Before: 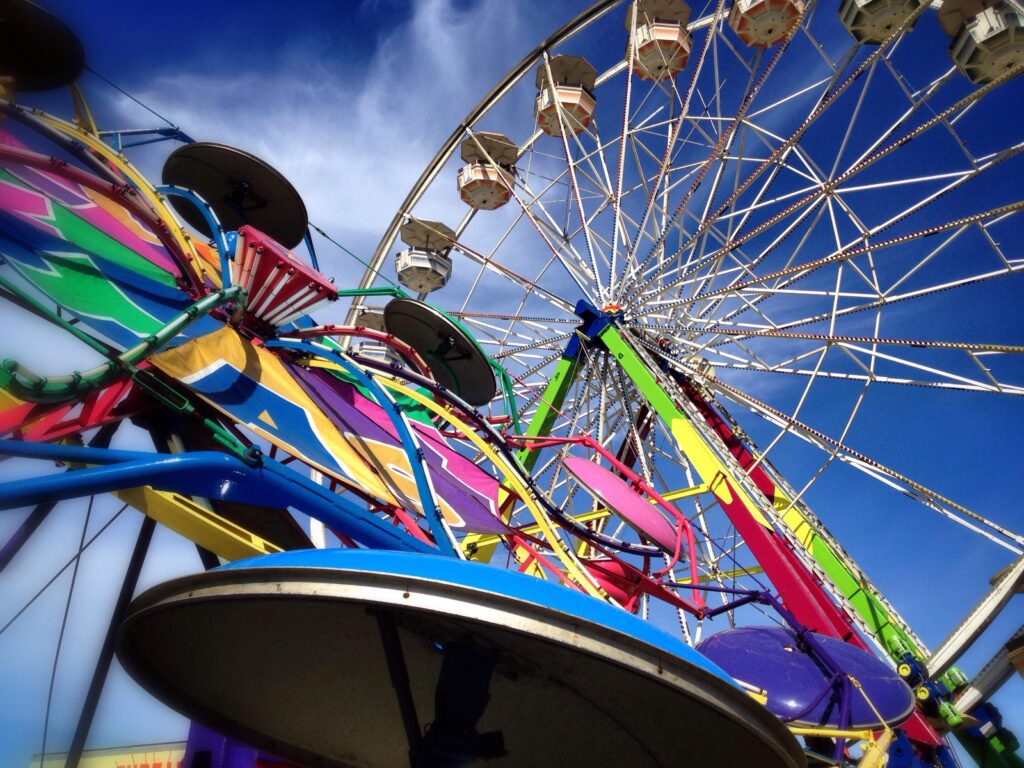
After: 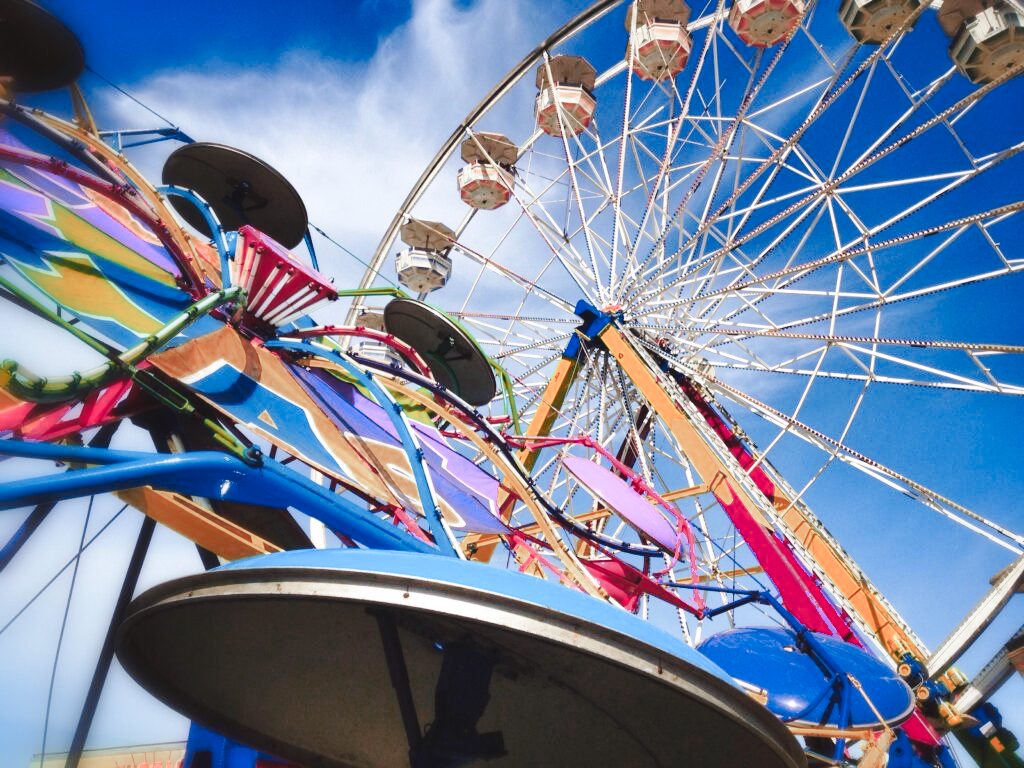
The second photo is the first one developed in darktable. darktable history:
contrast brightness saturation: saturation -0.05
base curve: curves: ch0 [(0, 0.007) (0.028, 0.063) (0.121, 0.311) (0.46, 0.743) (0.859, 0.957) (1, 1)], preserve colors none
color zones: curves: ch0 [(0.006, 0.385) (0.143, 0.563) (0.243, 0.321) (0.352, 0.464) (0.516, 0.456) (0.625, 0.5) (0.75, 0.5) (0.875, 0.5)]; ch1 [(0, 0.5) (0.134, 0.504) (0.246, 0.463) (0.421, 0.515) (0.5, 0.56) (0.625, 0.5) (0.75, 0.5) (0.875, 0.5)]; ch2 [(0, 0.5) (0.131, 0.426) (0.307, 0.289) (0.38, 0.188) (0.513, 0.216) (0.625, 0.548) (0.75, 0.468) (0.838, 0.396) (0.971, 0.311)]
